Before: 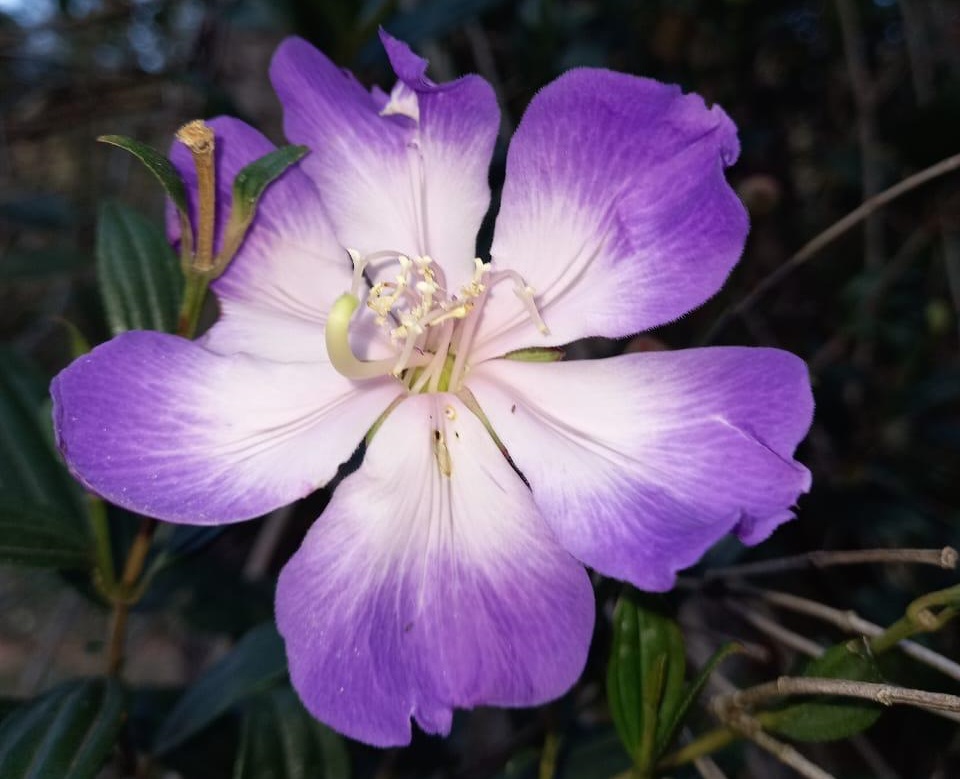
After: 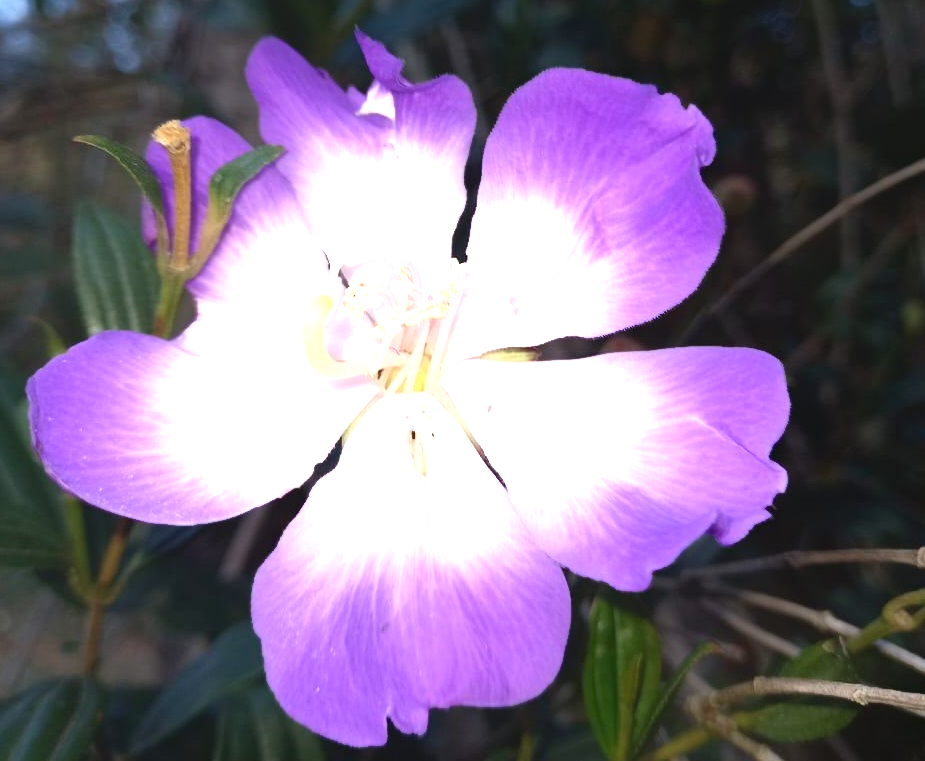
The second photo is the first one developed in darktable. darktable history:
crop and rotate: left 2.536%, right 1.107%, bottom 2.246%
exposure: black level correction 0, exposure 1.2 EV, compensate exposure bias true, compensate highlight preservation false
contrast equalizer: octaves 7, y [[0.6 ×6], [0.55 ×6], [0 ×6], [0 ×6], [0 ×6]], mix -1
